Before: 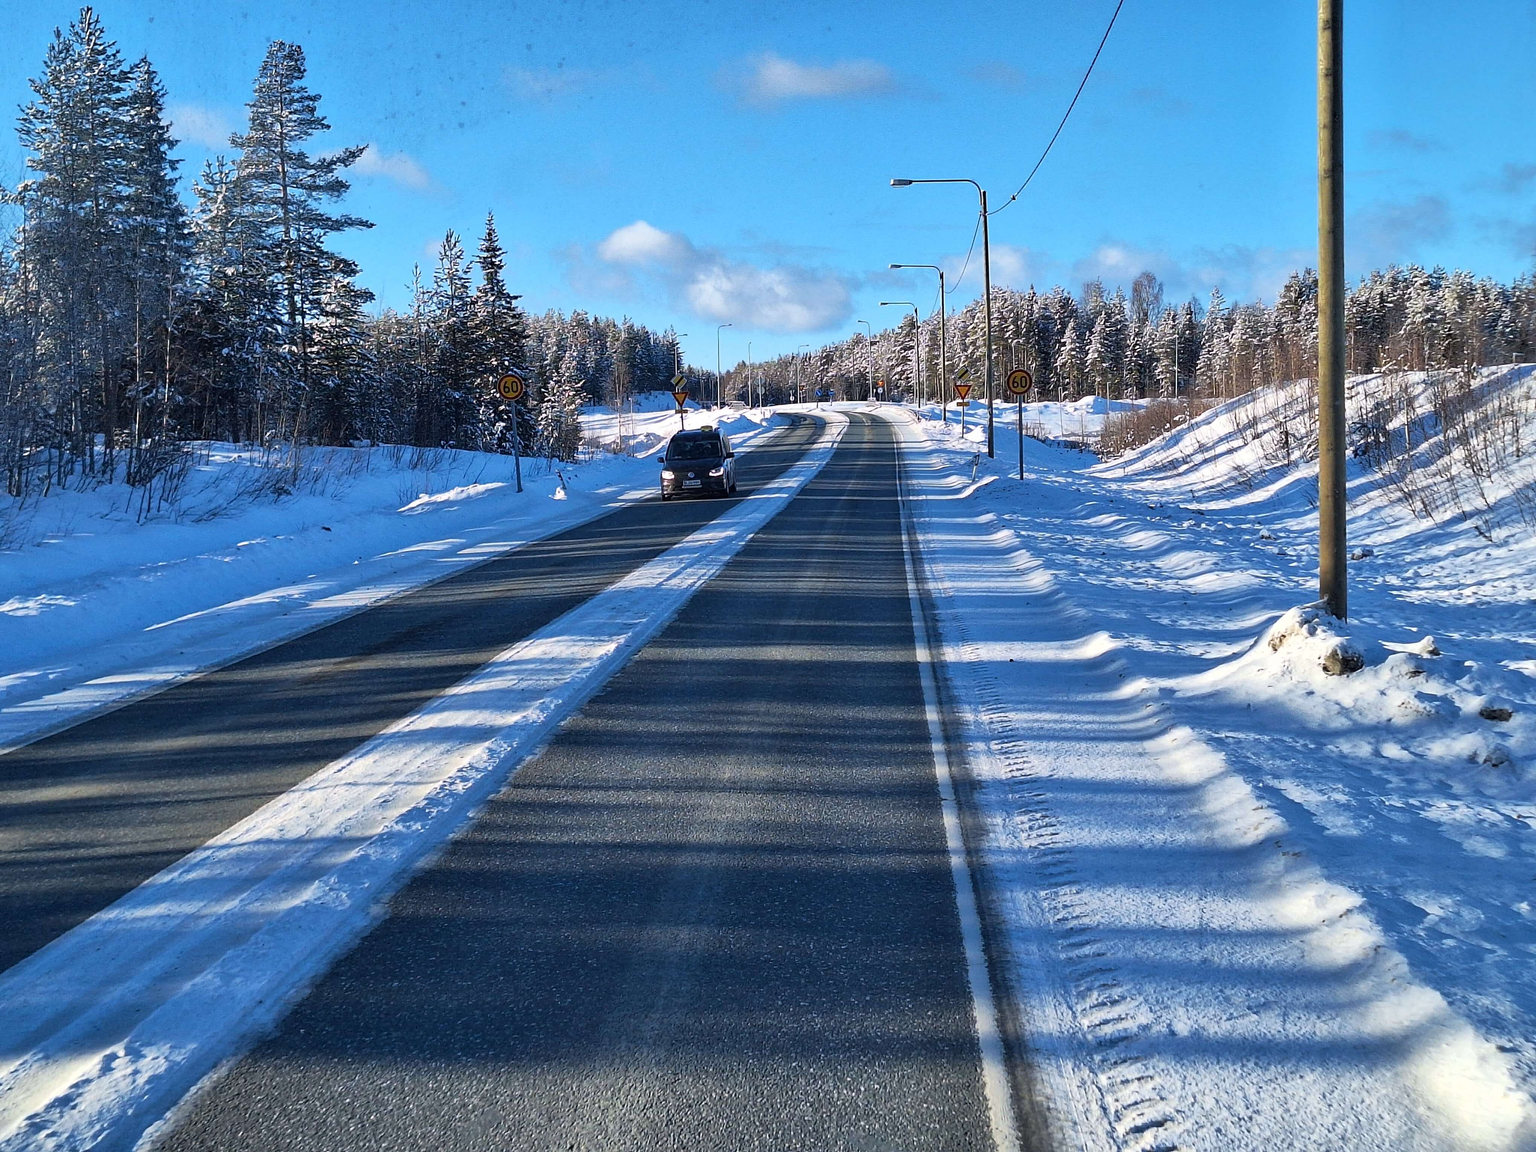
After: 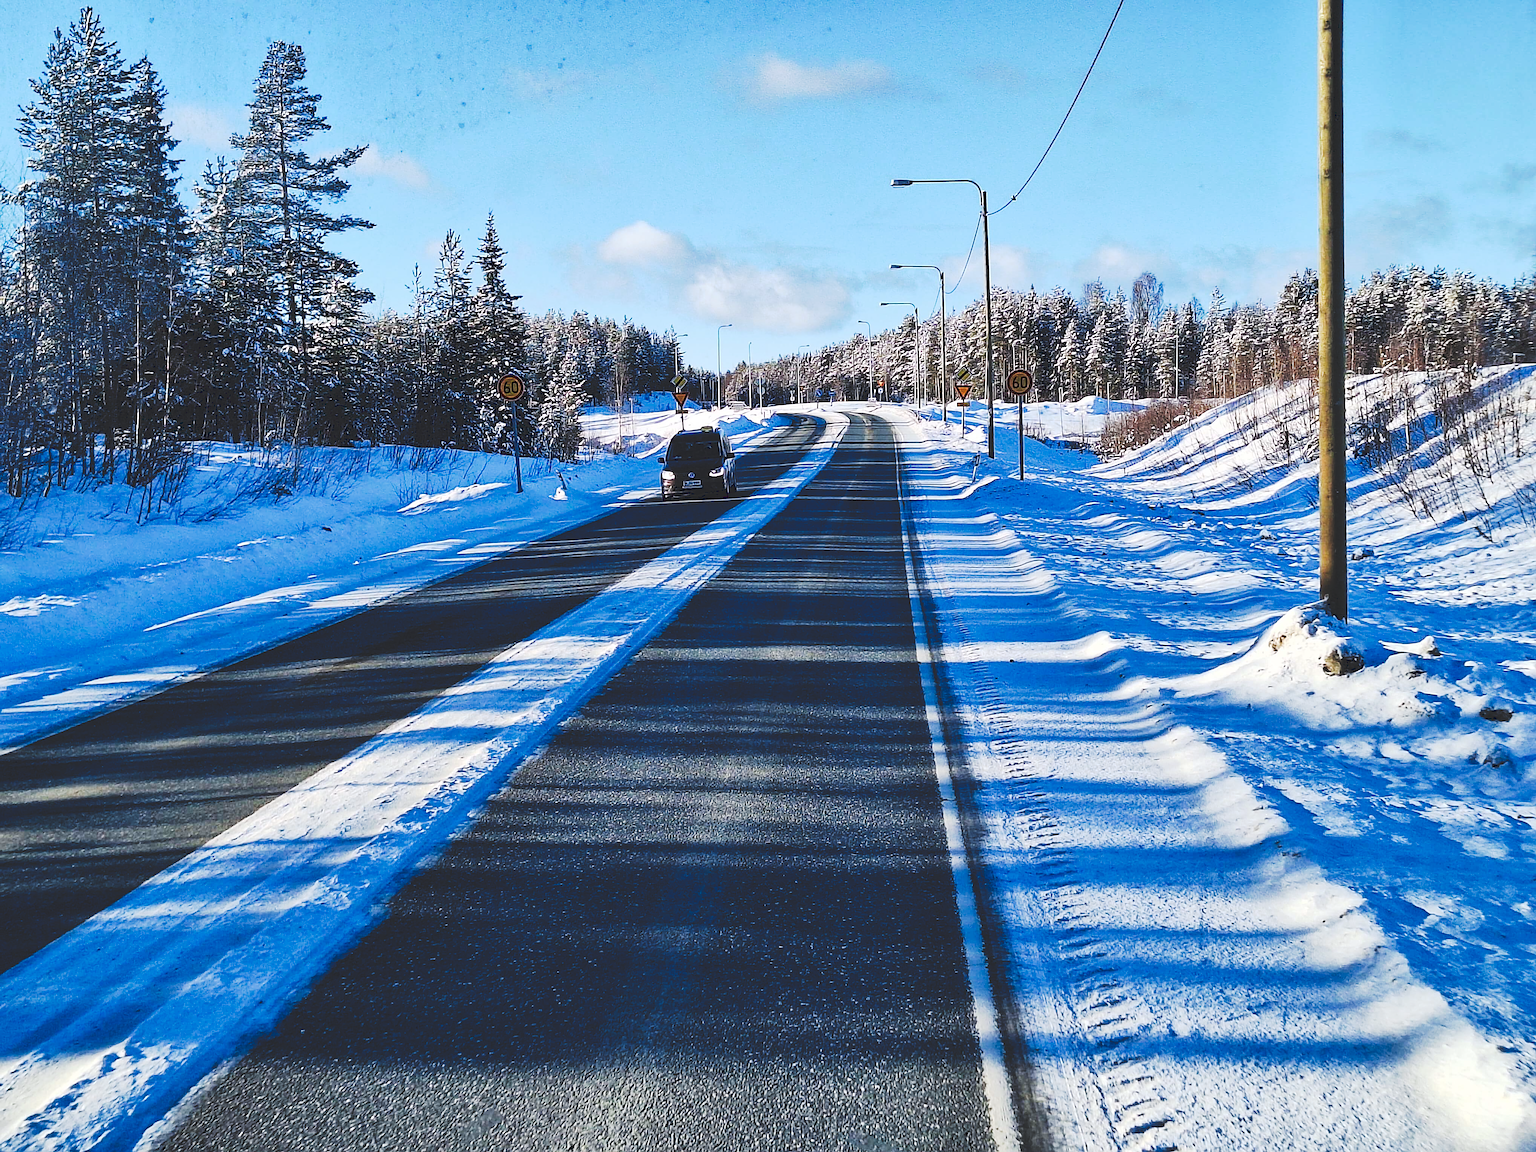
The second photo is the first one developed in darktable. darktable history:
sharpen: on, module defaults
tone curve: curves: ch0 [(0, 0) (0.003, 0.145) (0.011, 0.15) (0.025, 0.15) (0.044, 0.156) (0.069, 0.161) (0.1, 0.169) (0.136, 0.175) (0.177, 0.184) (0.224, 0.196) (0.277, 0.234) (0.335, 0.291) (0.399, 0.391) (0.468, 0.505) (0.543, 0.633) (0.623, 0.742) (0.709, 0.826) (0.801, 0.882) (0.898, 0.93) (1, 1)], preserve colors none
